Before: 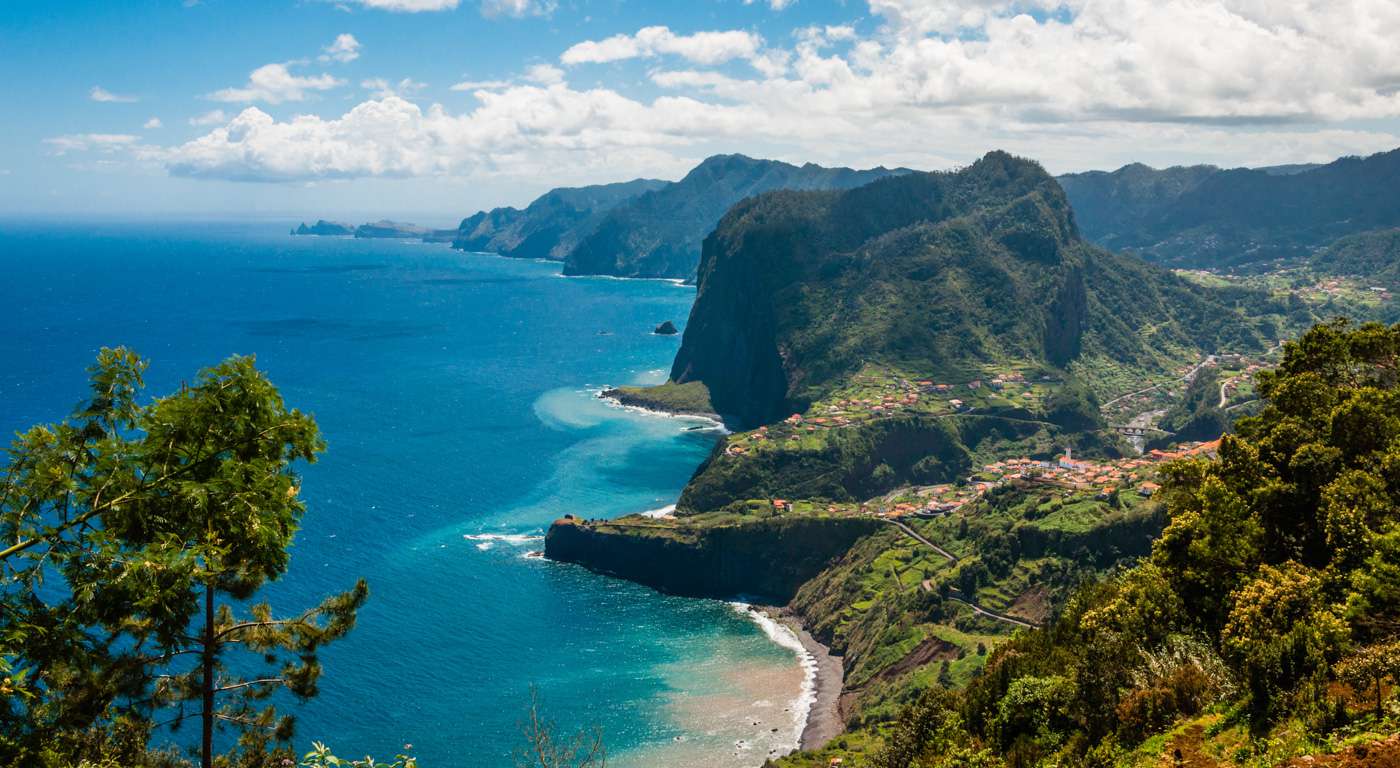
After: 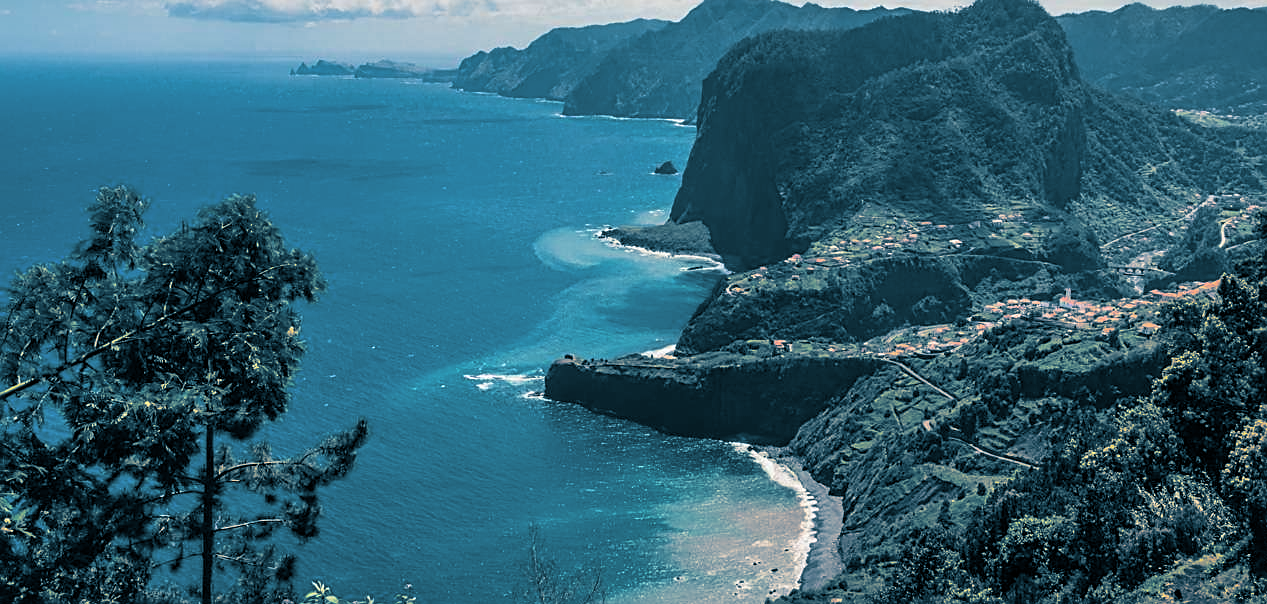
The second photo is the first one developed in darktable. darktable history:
sharpen: on, module defaults
crop: top 20.916%, right 9.437%, bottom 0.316%
split-toning: shadows › hue 212.4°, balance -70
shadows and highlights: shadows 43.71, white point adjustment -1.46, soften with gaussian
